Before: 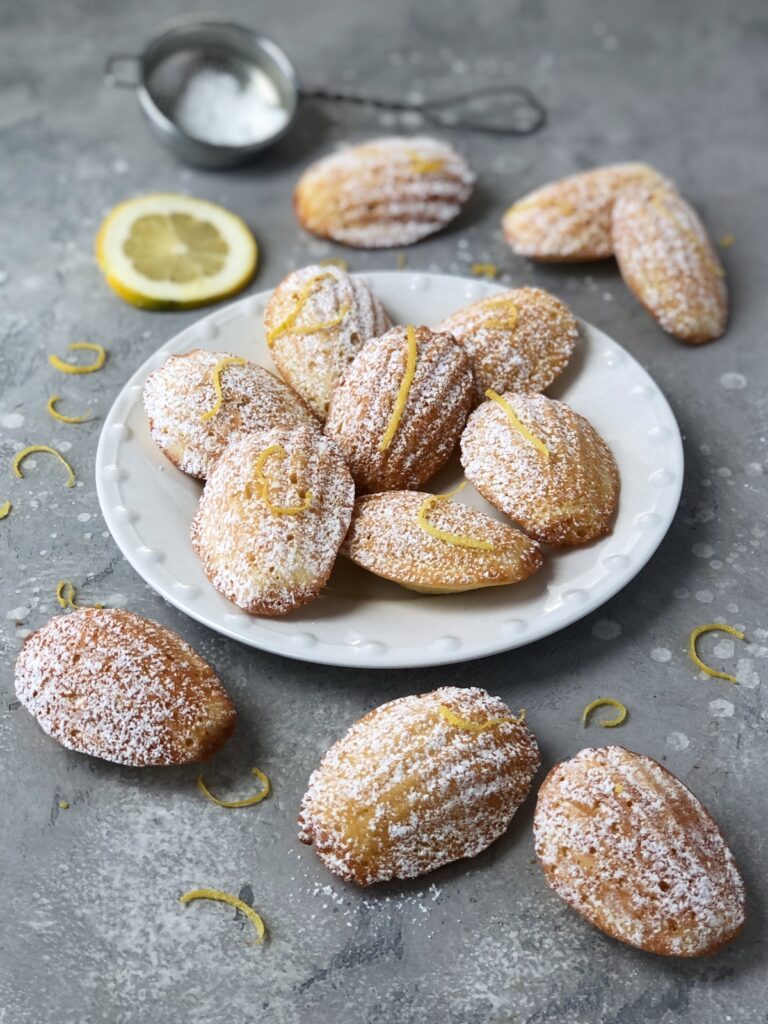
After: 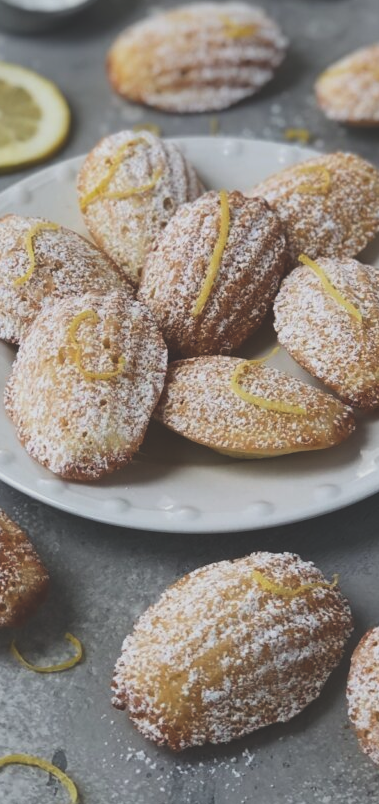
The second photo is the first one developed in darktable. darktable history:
crop and rotate: angle 0.02°, left 24.353%, top 13.219%, right 26.156%, bottom 8.224%
exposure: black level correction -0.036, exposure -0.497 EV, compensate highlight preservation false
